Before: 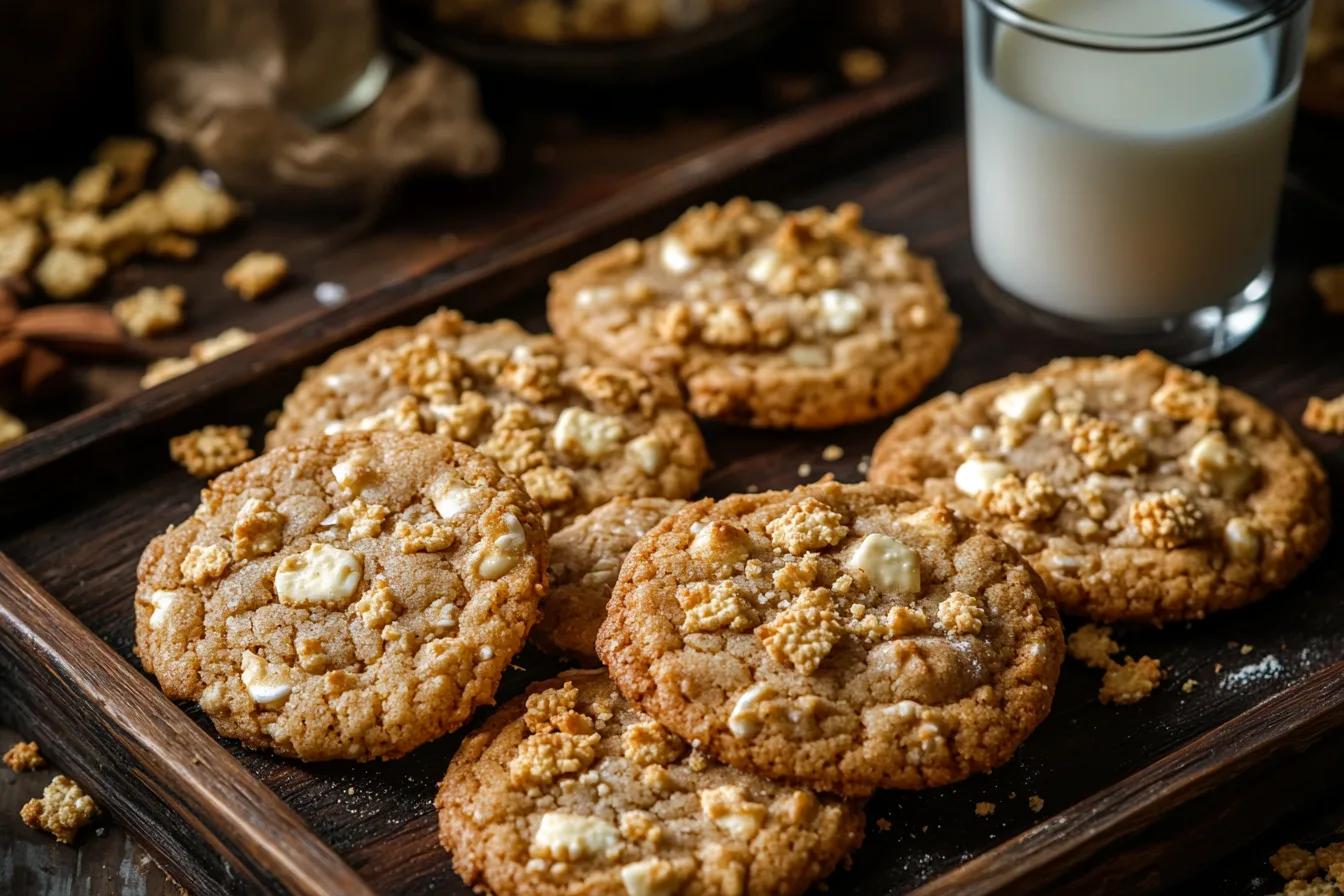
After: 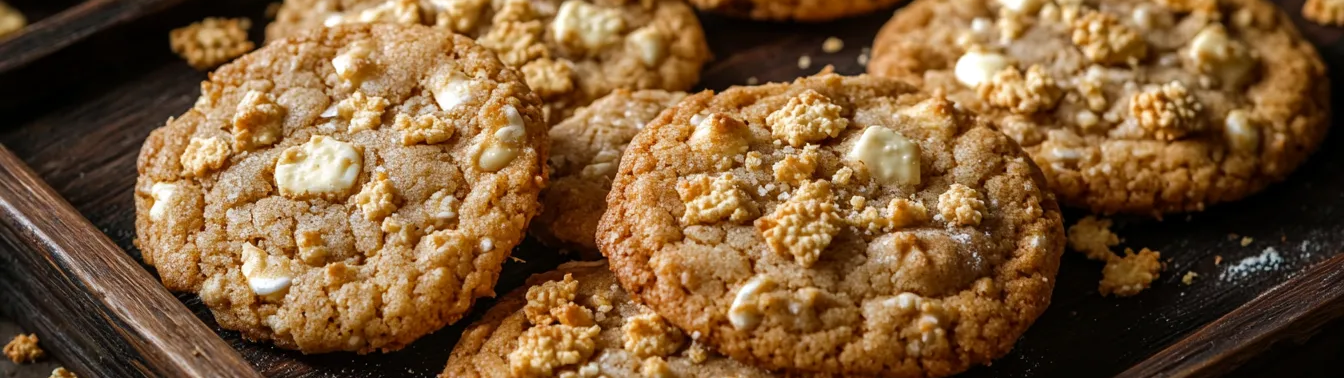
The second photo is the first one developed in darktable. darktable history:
crop: top 45.551%, bottom 12.262%
tone equalizer: on, module defaults
